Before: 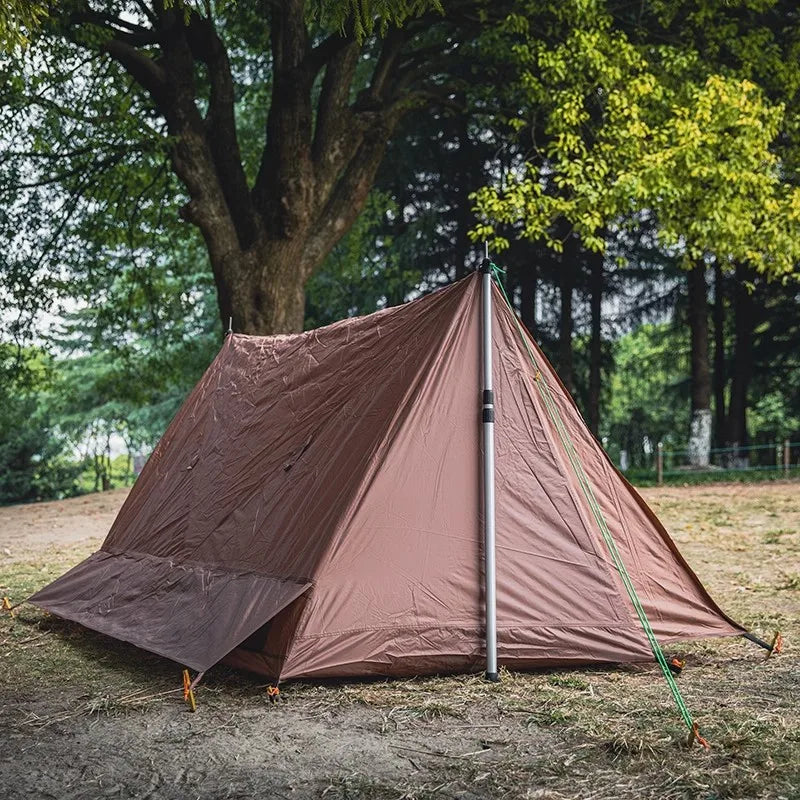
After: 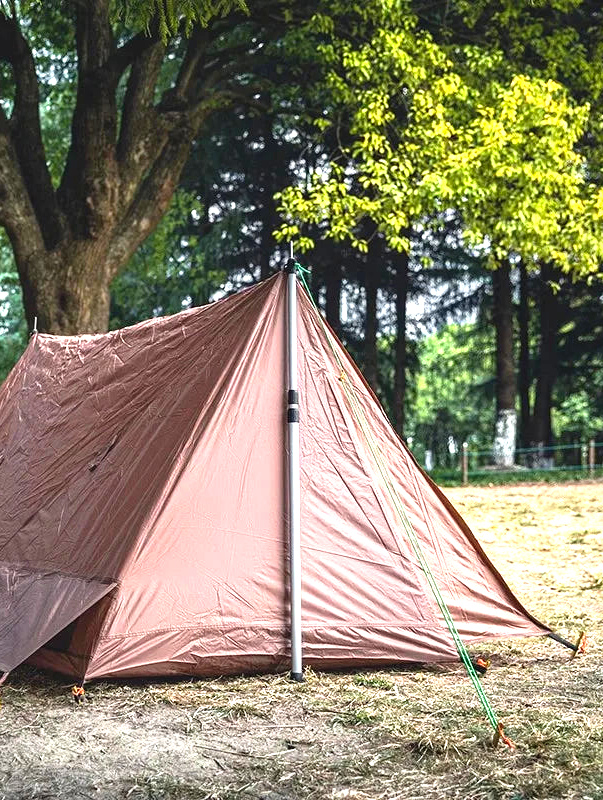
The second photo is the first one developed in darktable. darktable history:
levels: levels [0, 0.352, 0.703]
crop and rotate: left 24.6%
